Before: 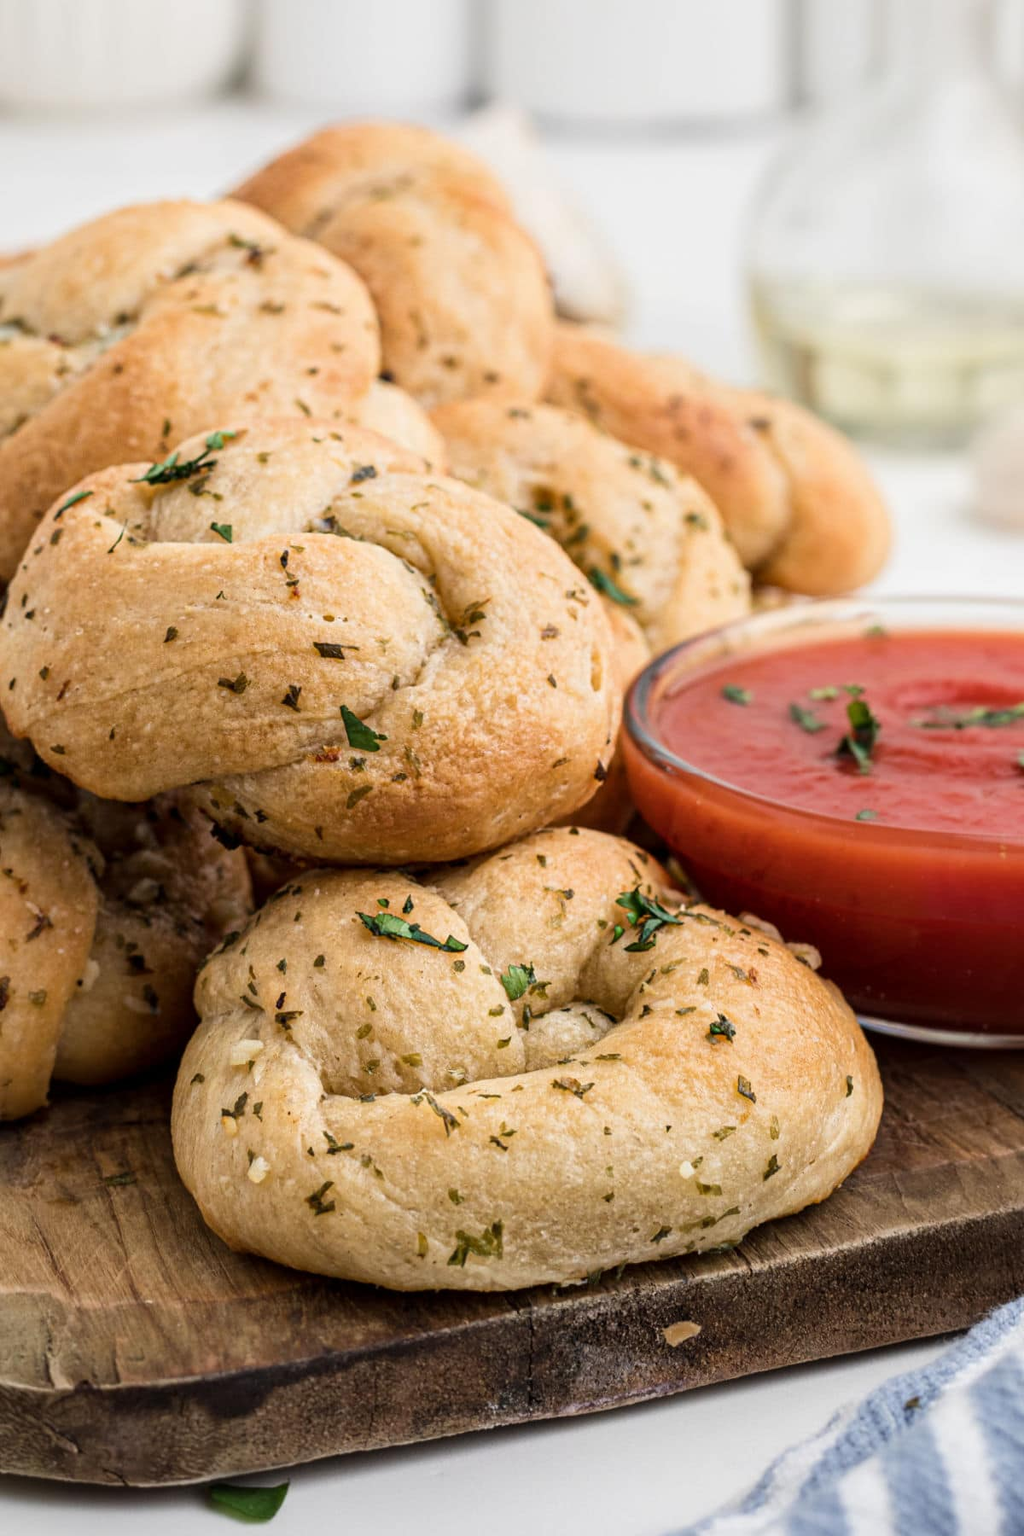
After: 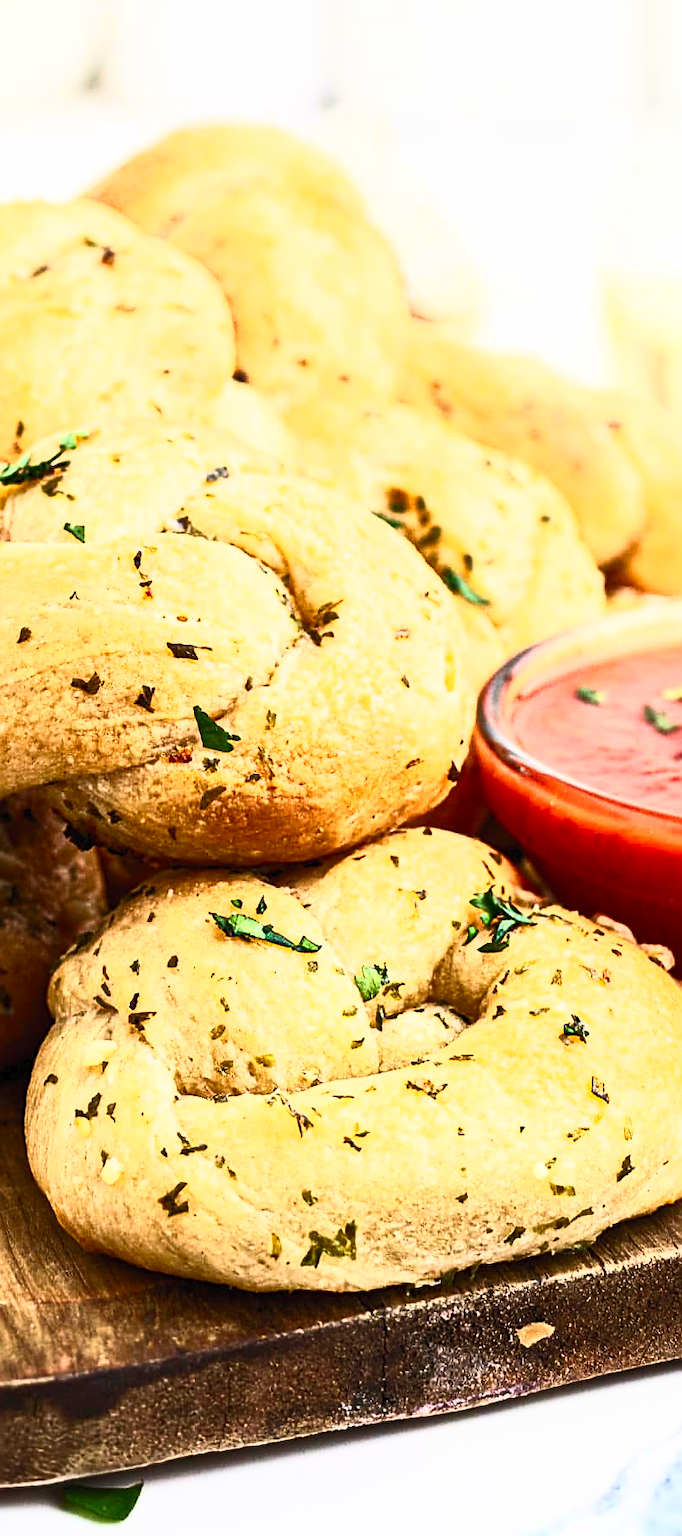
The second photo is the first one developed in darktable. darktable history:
velvia: on, module defaults
sharpen: amount 0.555
contrast brightness saturation: contrast 0.844, brightness 0.594, saturation 0.571
crop and rotate: left 14.395%, right 18.953%
